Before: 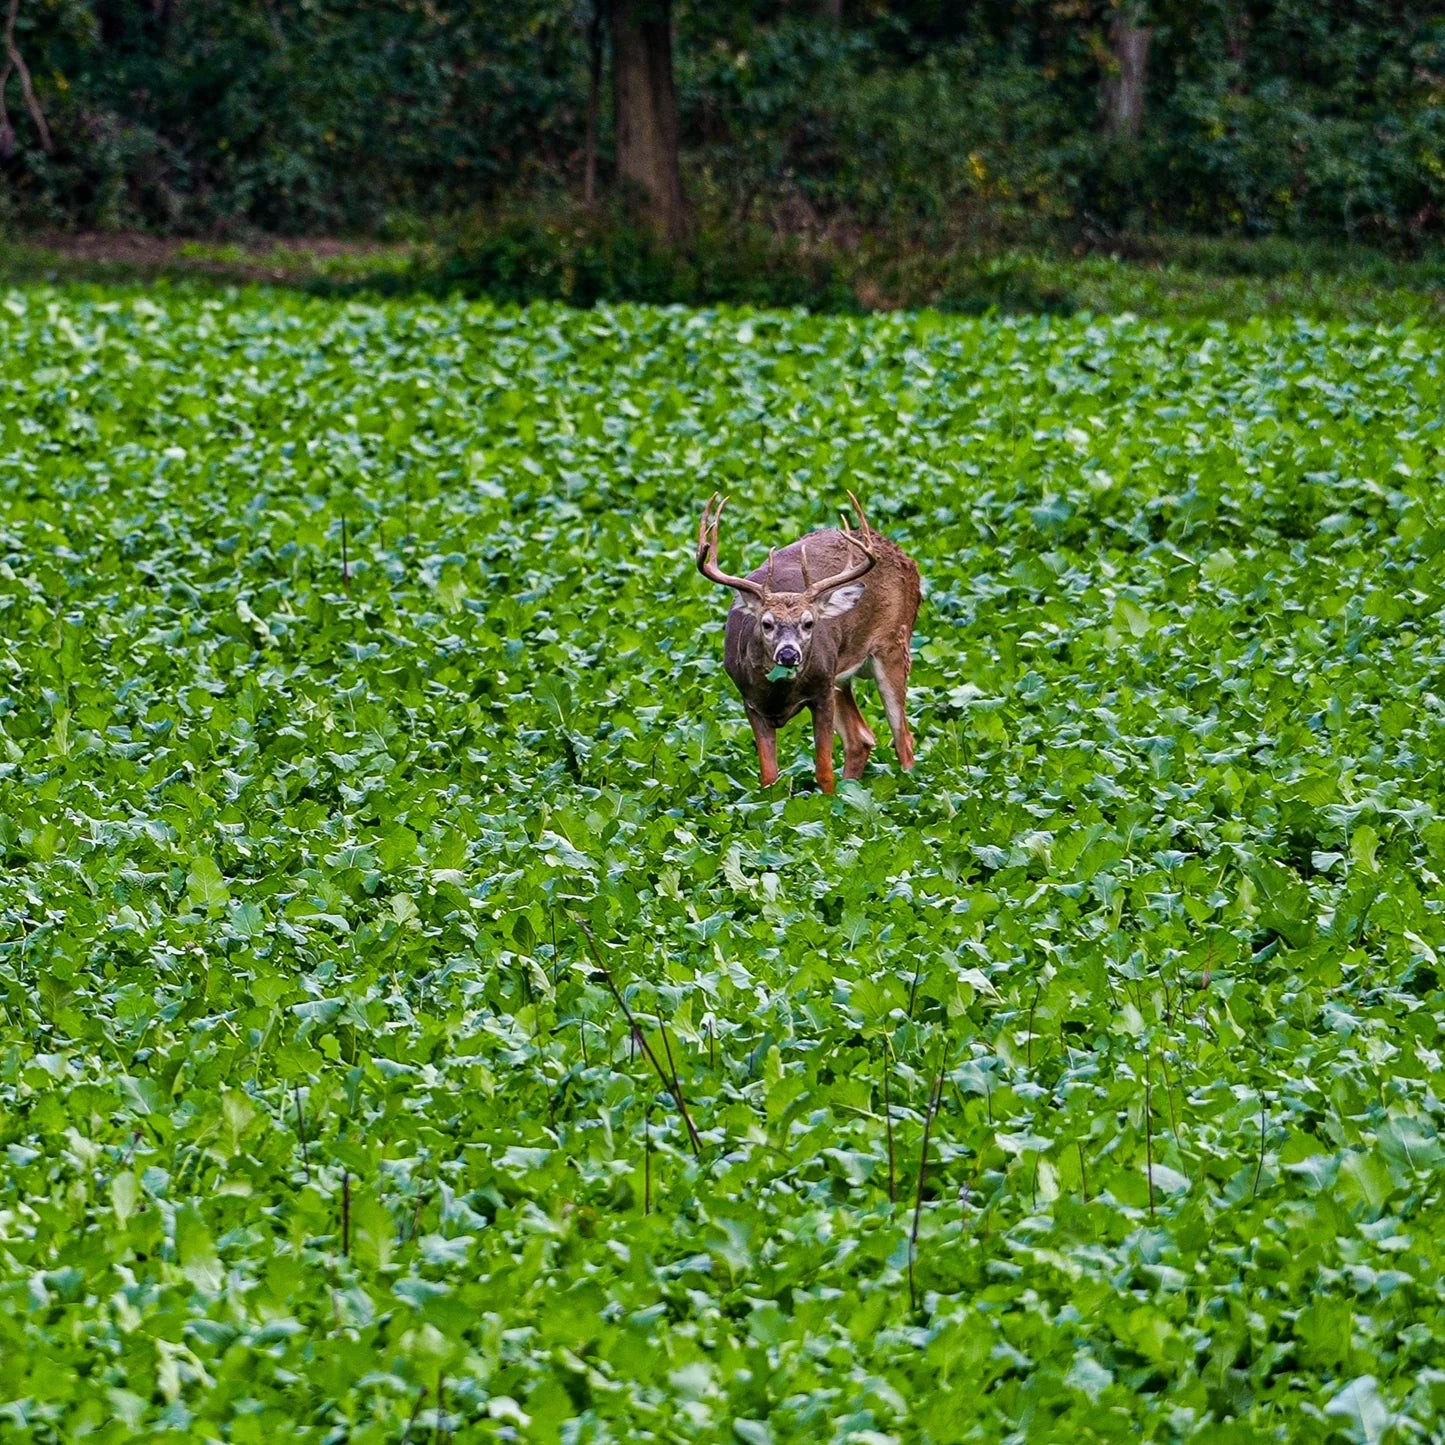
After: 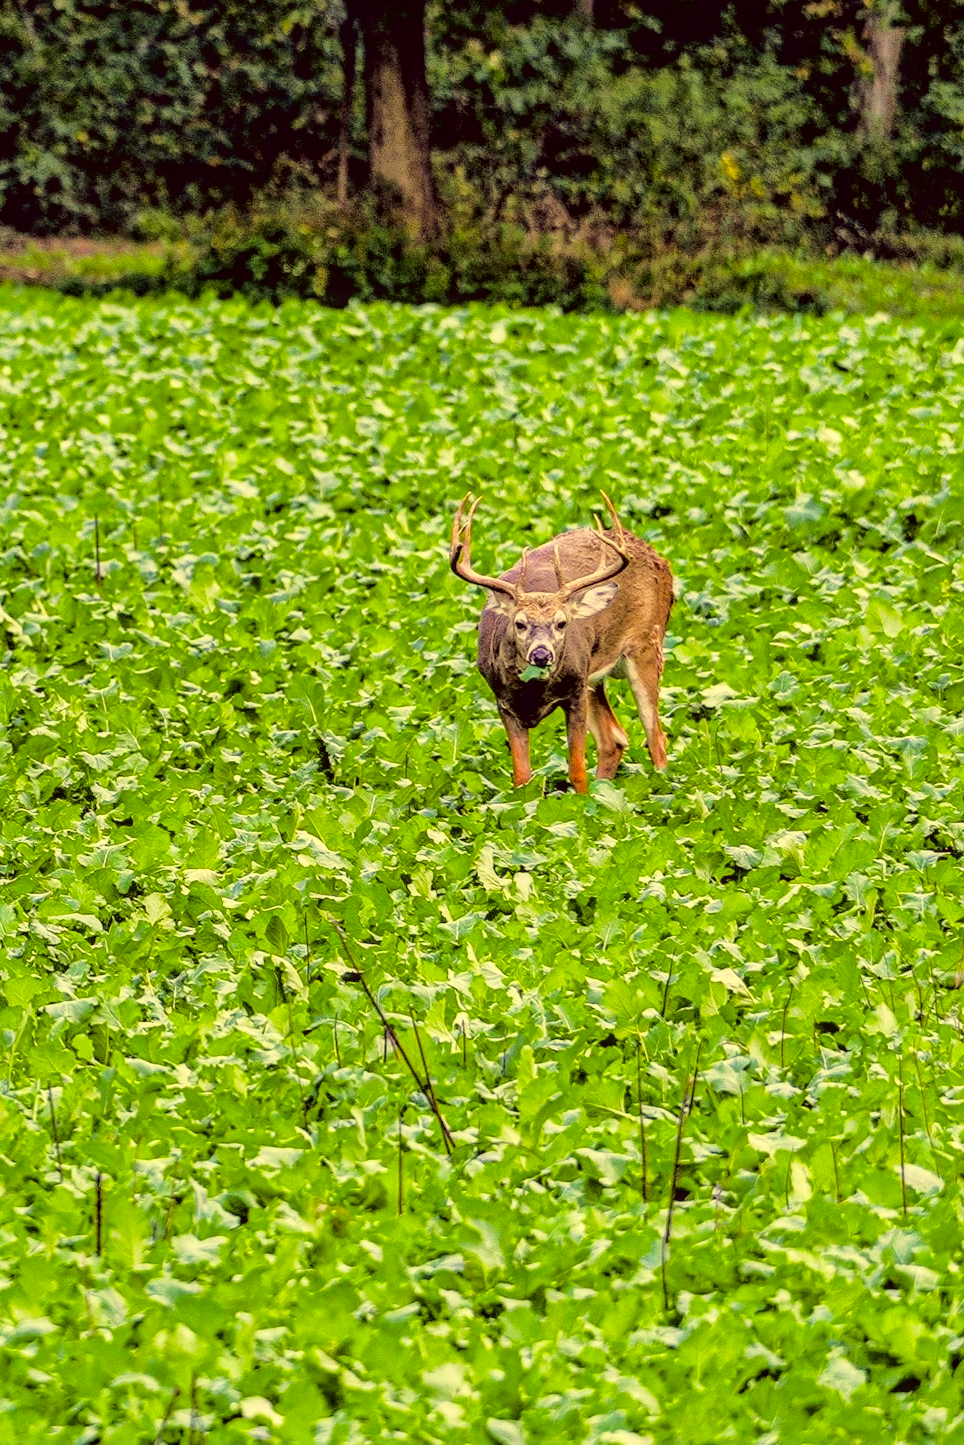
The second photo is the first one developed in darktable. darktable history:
exposure: exposure 0.66 EV, compensate exposure bias true, compensate highlight preservation false
color correction: highlights a* -0.518, highlights b* 39.87, shadows a* 9.78, shadows b* -0.572
crop: left 17.115%, right 16.154%
local contrast: on, module defaults
filmic rgb: black relative exposure -7.65 EV, white relative exposure 4.56 EV, hardness 3.61
tone curve: curves: ch0 [(0, 0) (0.003, 0.03) (0.011, 0.03) (0.025, 0.033) (0.044, 0.038) (0.069, 0.057) (0.1, 0.109) (0.136, 0.174) (0.177, 0.243) (0.224, 0.313) (0.277, 0.391) (0.335, 0.464) (0.399, 0.515) (0.468, 0.563) (0.543, 0.616) (0.623, 0.679) (0.709, 0.766) (0.801, 0.865) (0.898, 0.948) (1, 1)], color space Lab, independent channels, preserve colors none
